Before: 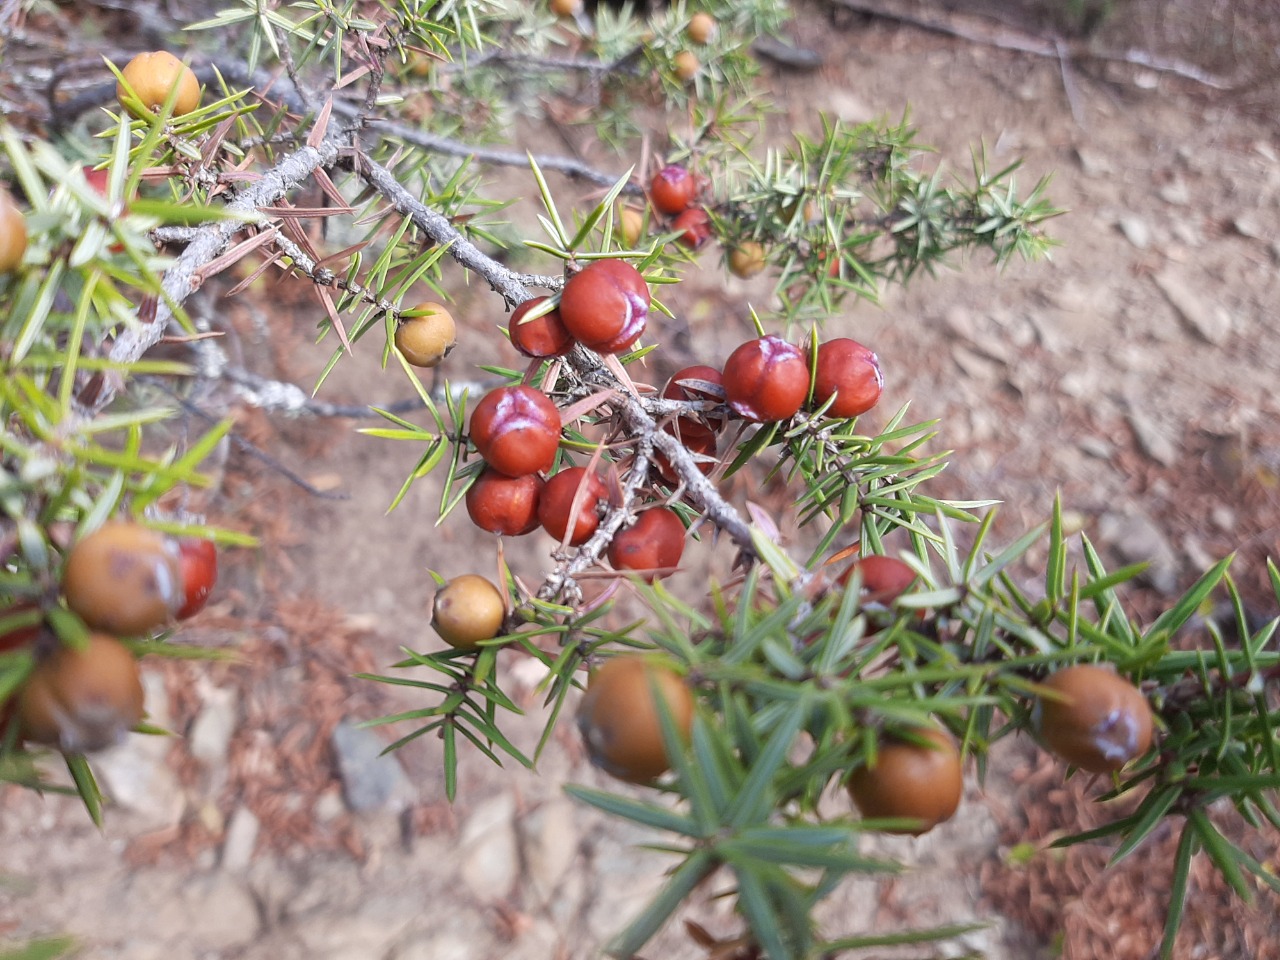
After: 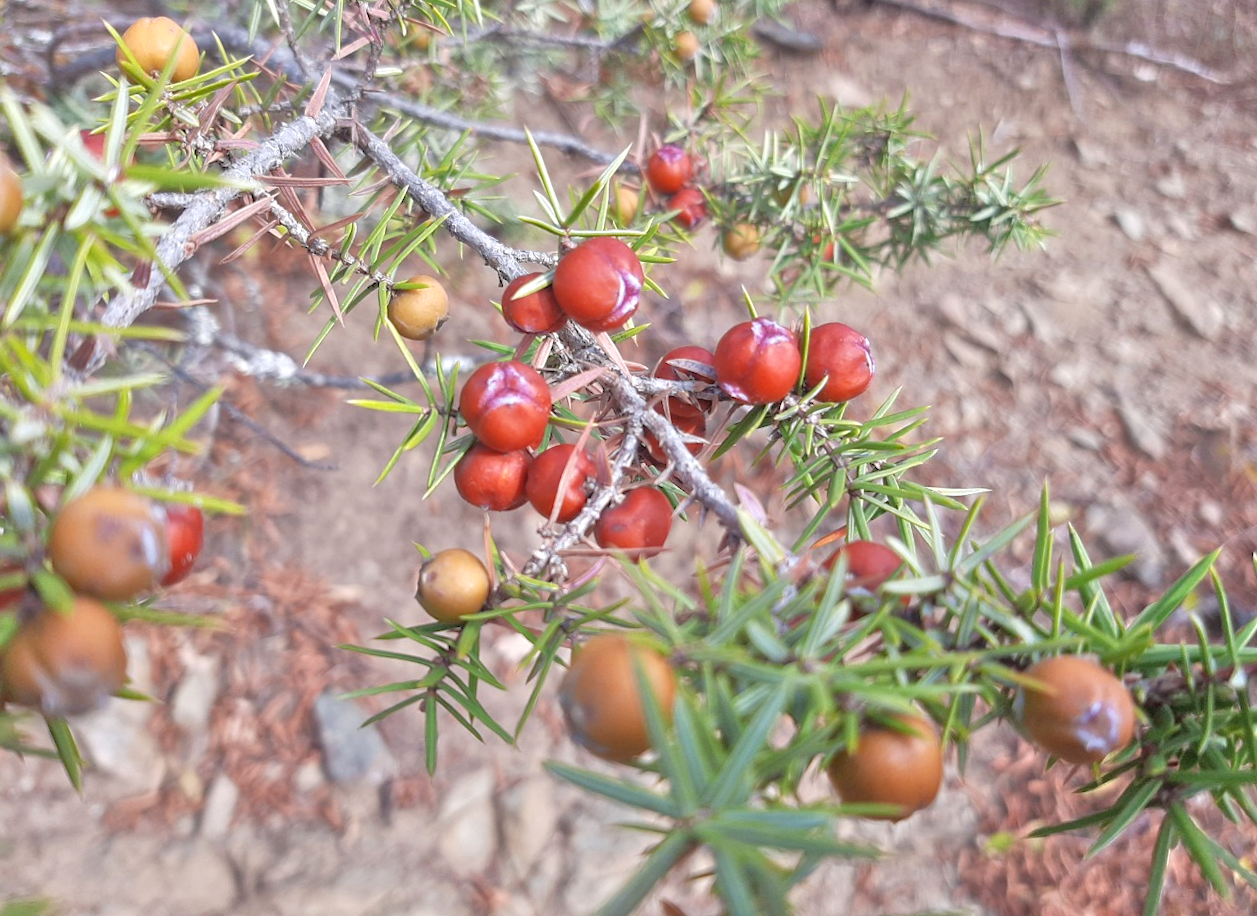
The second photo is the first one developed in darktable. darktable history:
shadows and highlights: shadows 25, highlights -25
rotate and perspective: rotation 1.57°, crop left 0.018, crop right 0.982, crop top 0.039, crop bottom 0.961
crop and rotate: left 0.126%
tone equalizer: -7 EV 0.15 EV, -6 EV 0.6 EV, -5 EV 1.15 EV, -4 EV 1.33 EV, -3 EV 1.15 EV, -2 EV 0.6 EV, -1 EV 0.15 EV, mask exposure compensation -0.5 EV
